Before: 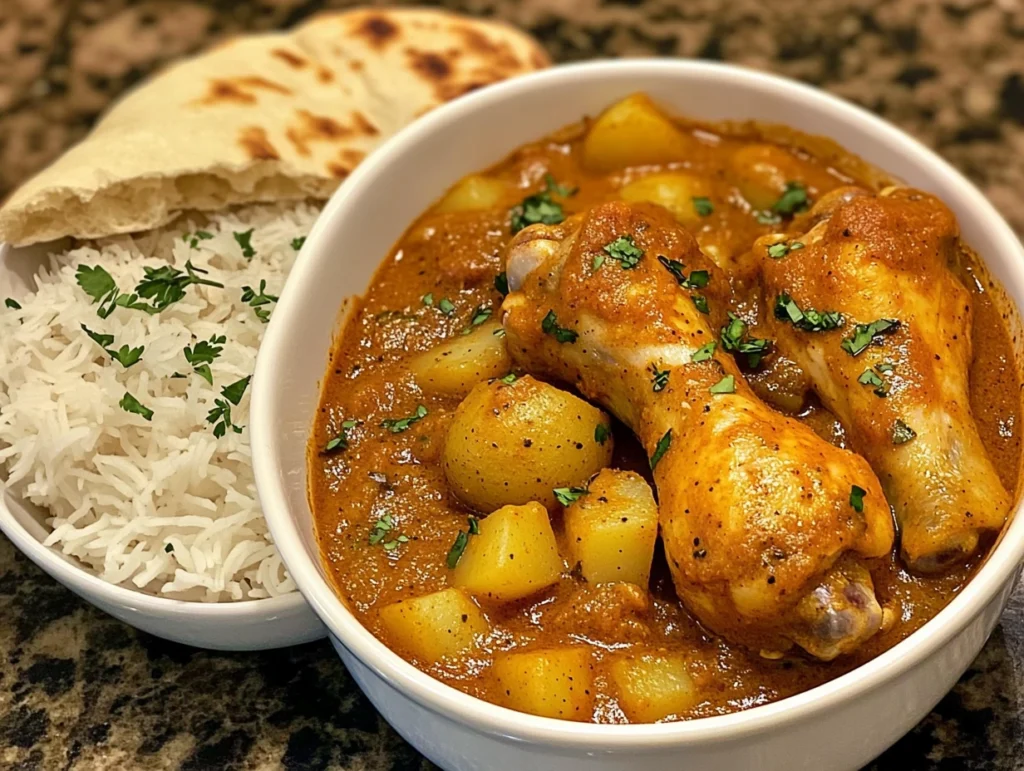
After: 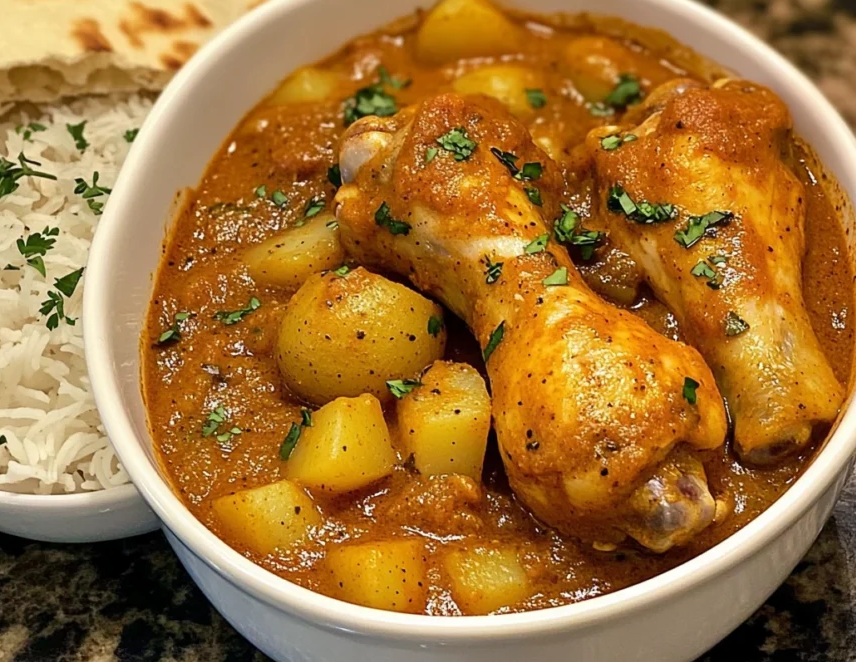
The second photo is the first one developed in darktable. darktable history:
crop: left 16.337%, top 14.064%
